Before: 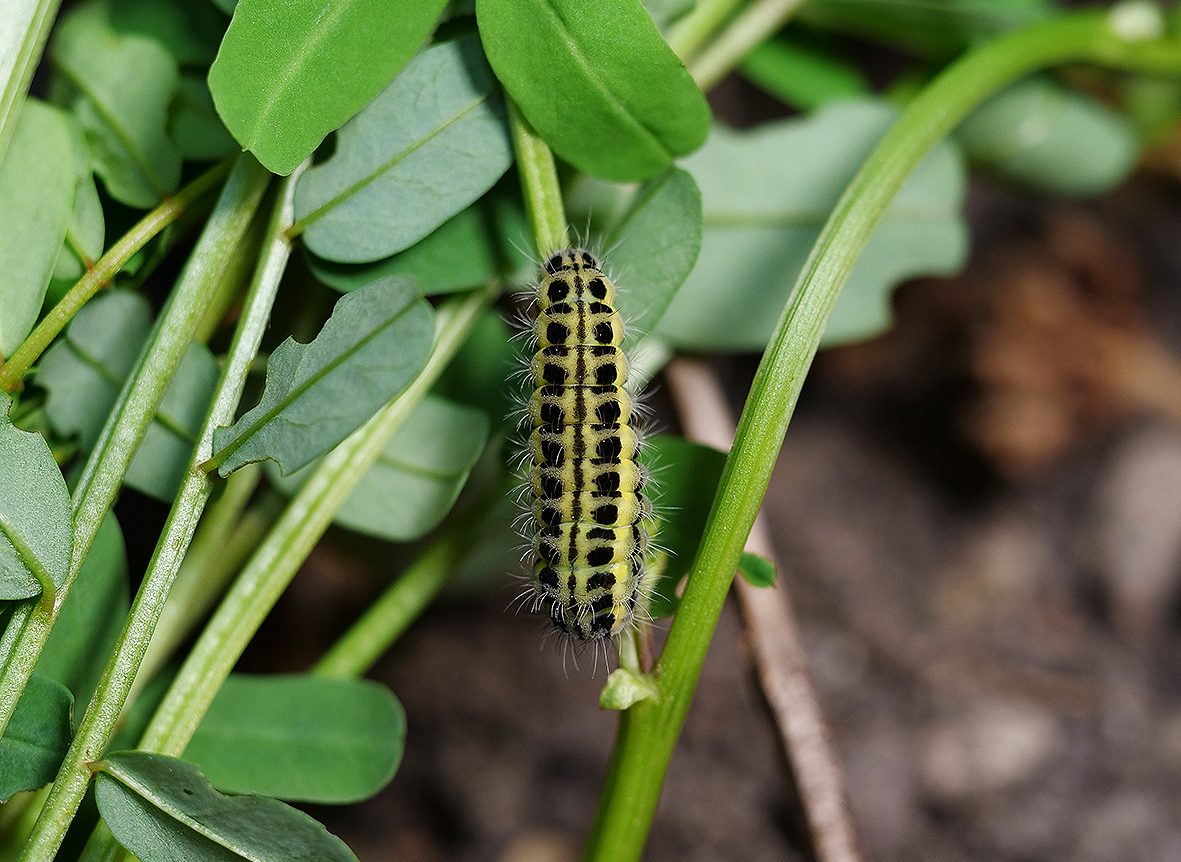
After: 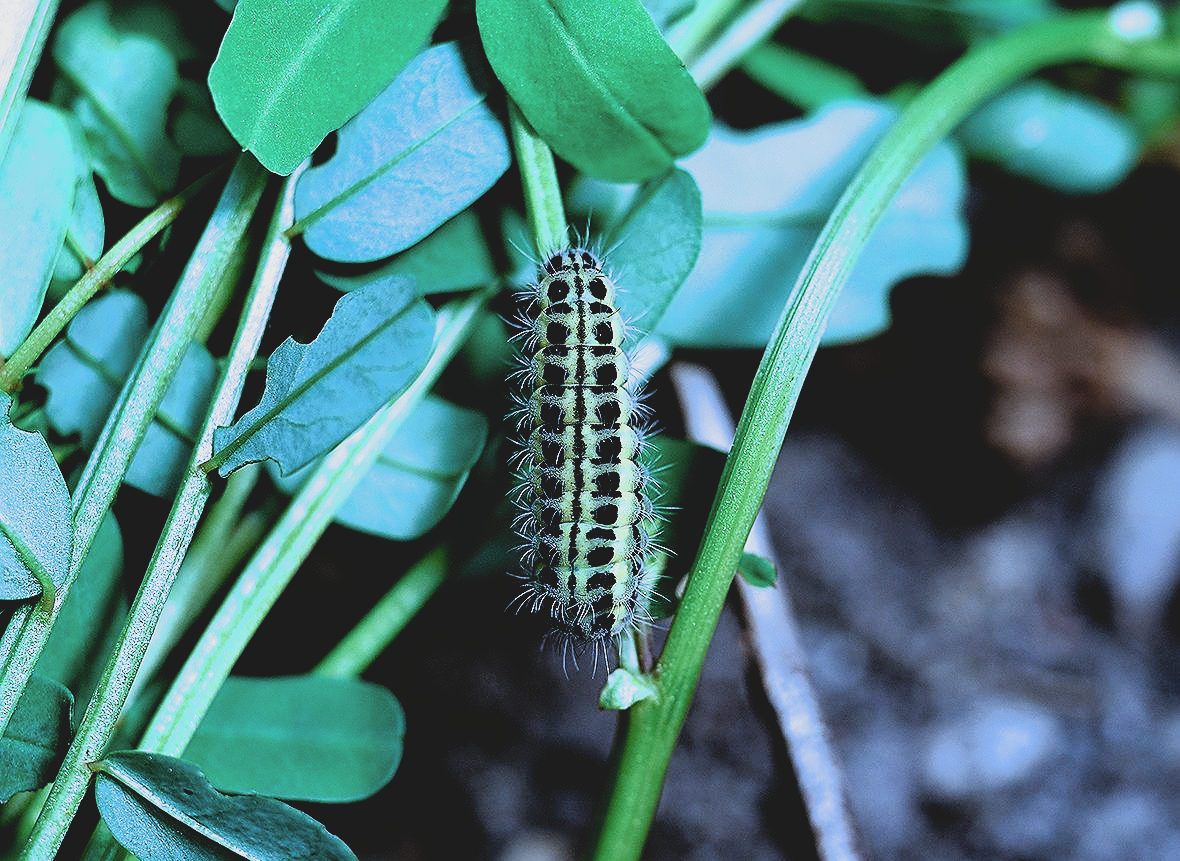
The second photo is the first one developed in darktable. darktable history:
sharpen: on, module defaults
filmic rgb: black relative exposure -8.23 EV, white relative exposure 2.21 EV, hardness 7.15, latitude 86.41%, contrast 1.692, highlights saturation mix -4.2%, shadows ↔ highlights balance -3%
exposure: black level correction 0.013, compensate highlight preservation false
color correction: highlights b* 0.062
color calibration: output R [1.063, -0.012, -0.003, 0], output G [0, 1.022, 0.021, 0], output B [-0.079, 0.047, 1, 0], illuminant as shot in camera, x 0.463, y 0.419, temperature 2685.74 K
contrast brightness saturation: contrast -0.168, brightness 0.049, saturation -0.128
